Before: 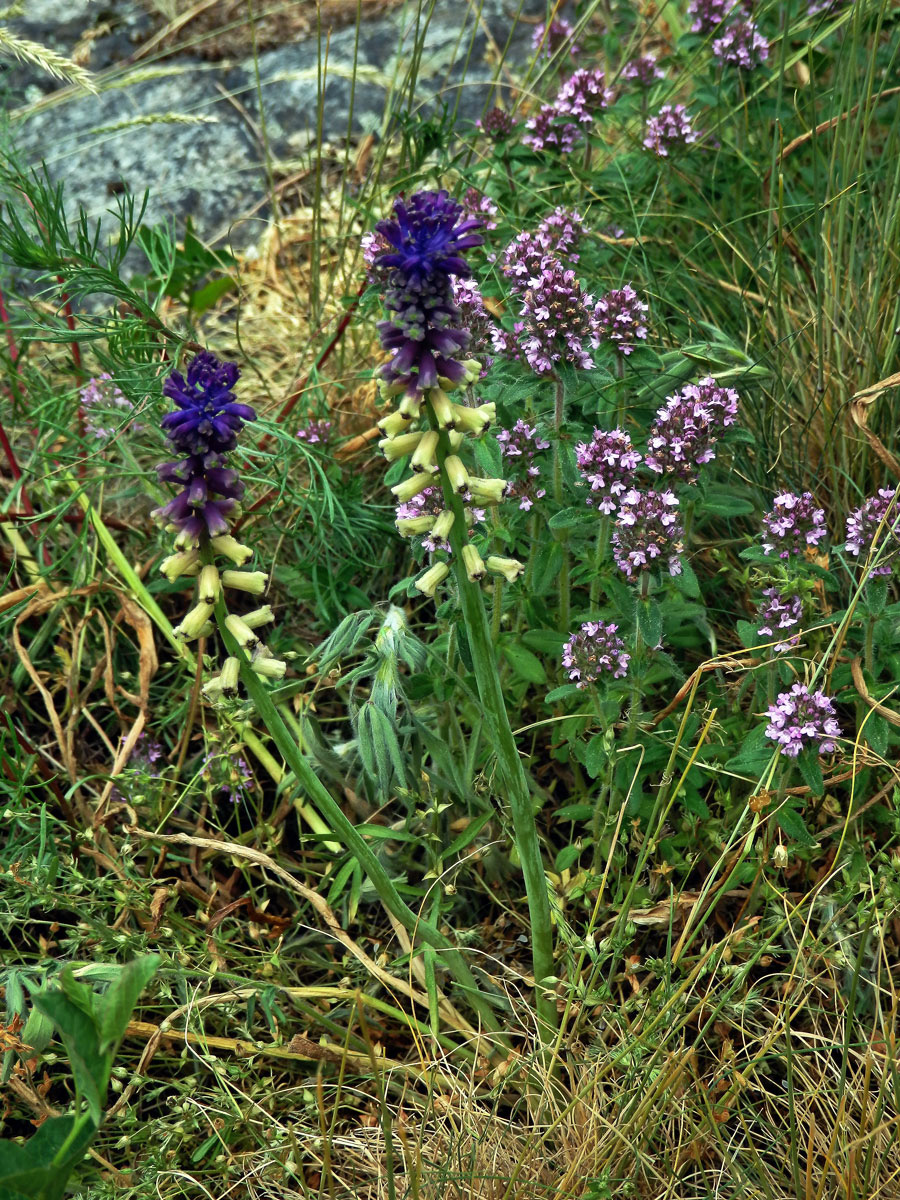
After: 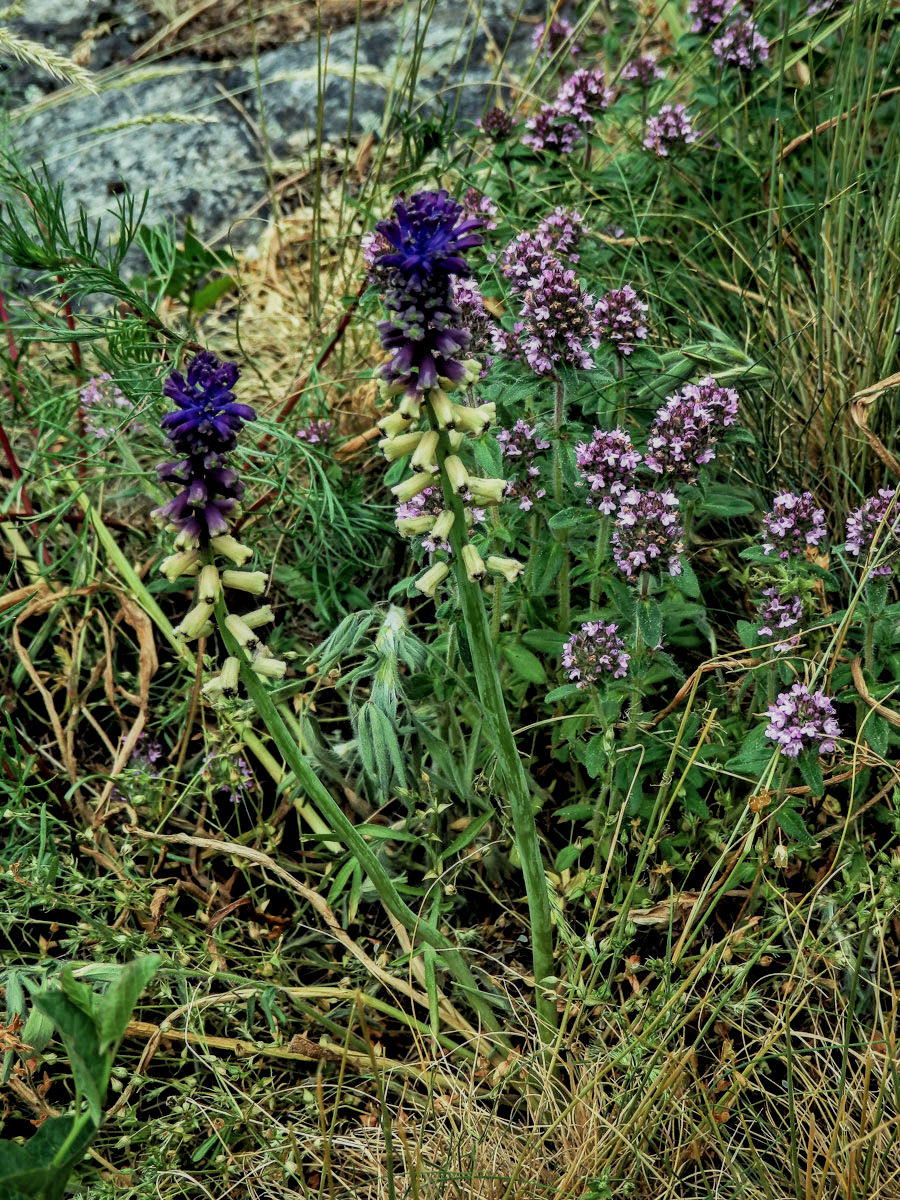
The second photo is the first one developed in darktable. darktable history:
filmic rgb: black relative exposure -7.13 EV, white relative exposure 5.39 EV, hardness 3.02, add noise in highlights 0.002, preserve chrominance max RGB, color science v3 (2019), use custom middle-gray values true, contrast in highlights soft
local contrast: detail 138%
